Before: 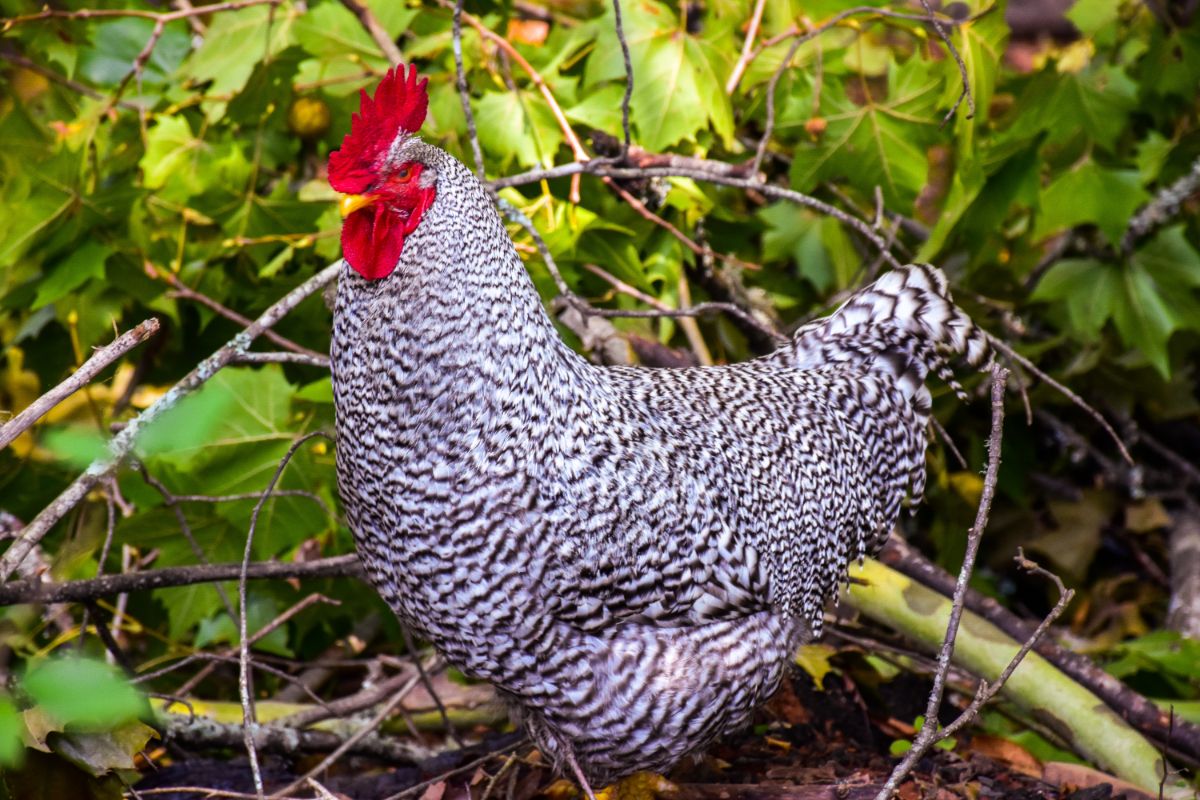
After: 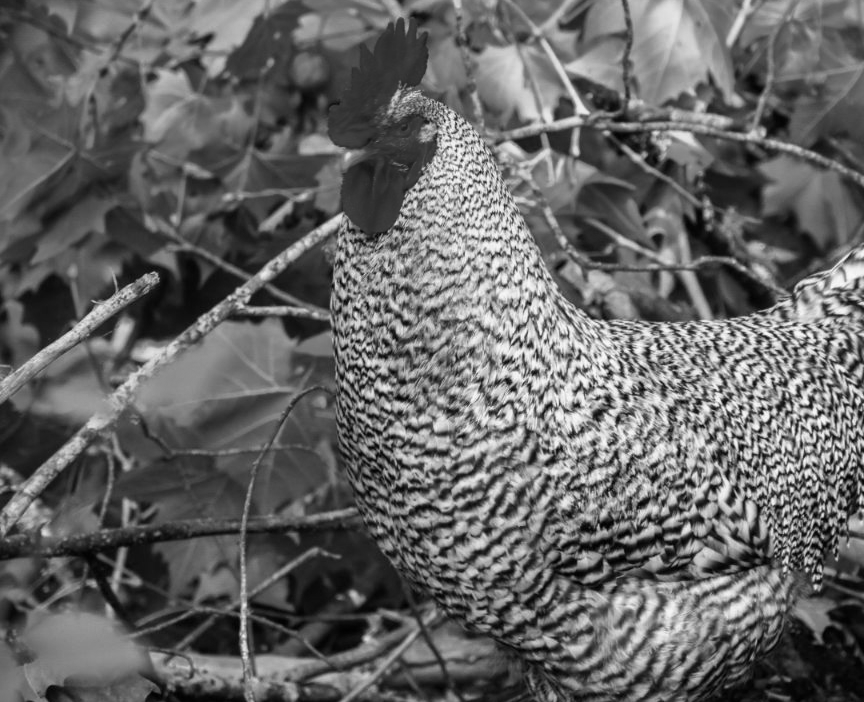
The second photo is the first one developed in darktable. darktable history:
crop: top 5.803%, right 27.864%, bottom 5.804%
monochrome: a -11.7, b 1.62, size 0.5, highlights 0.38
